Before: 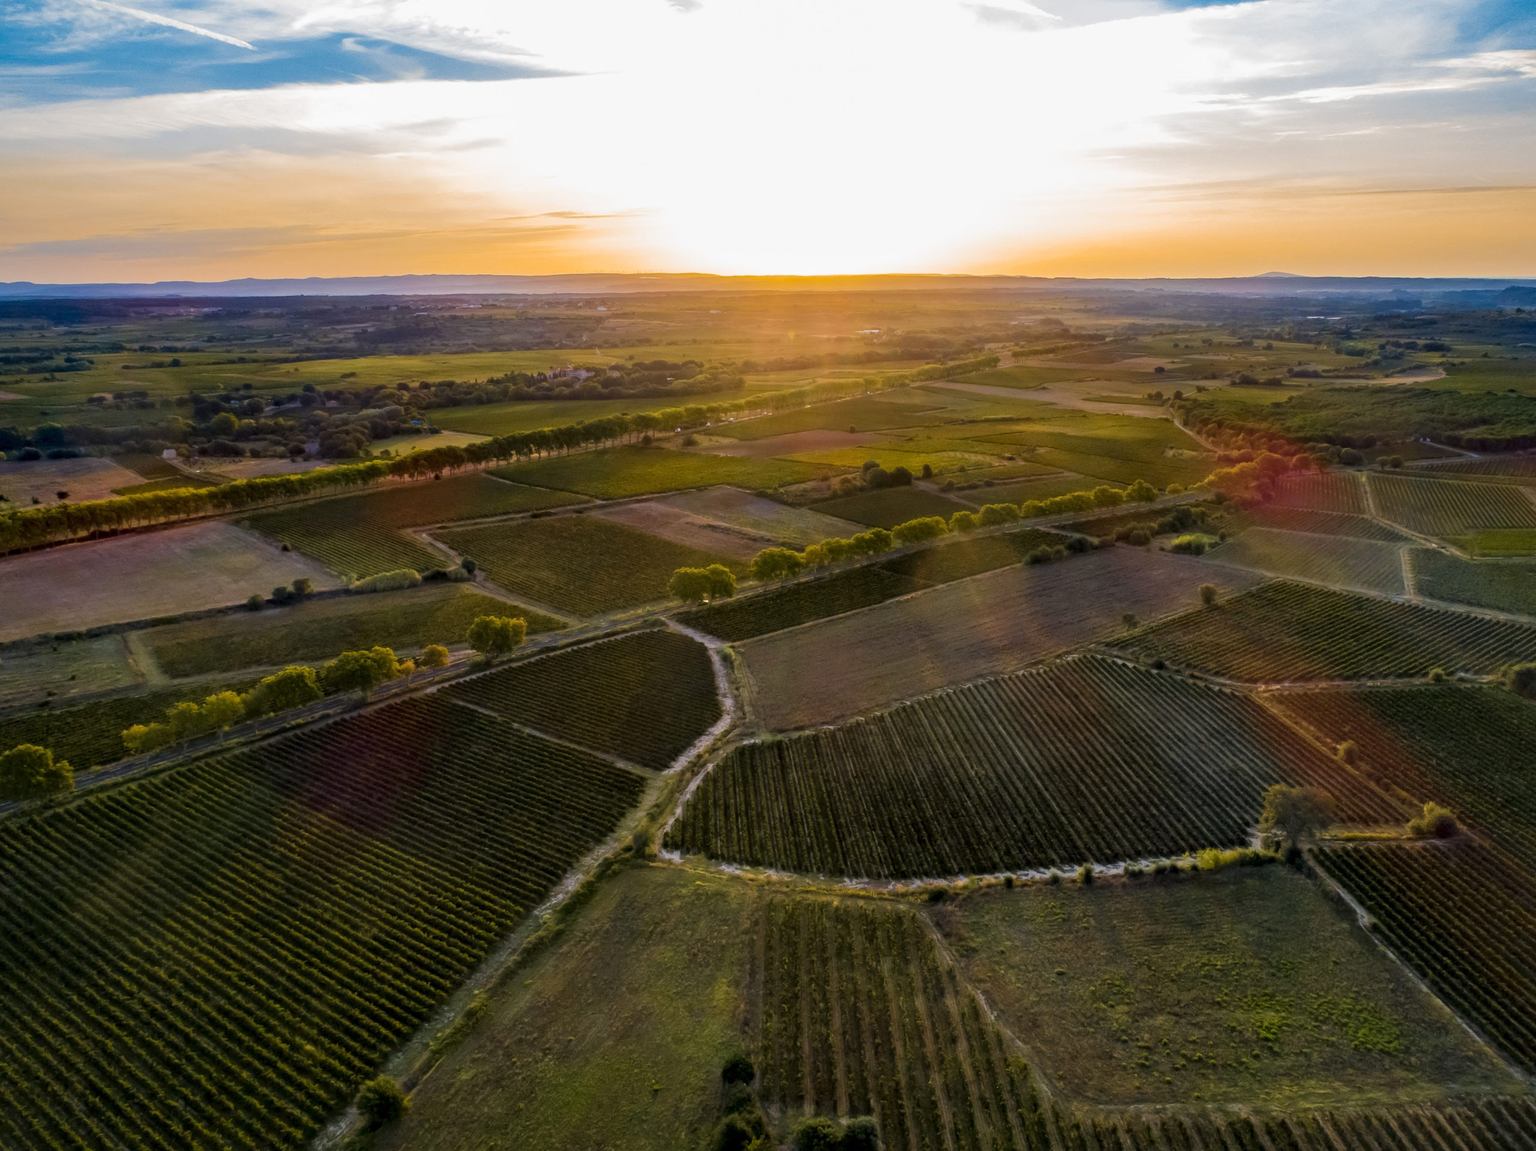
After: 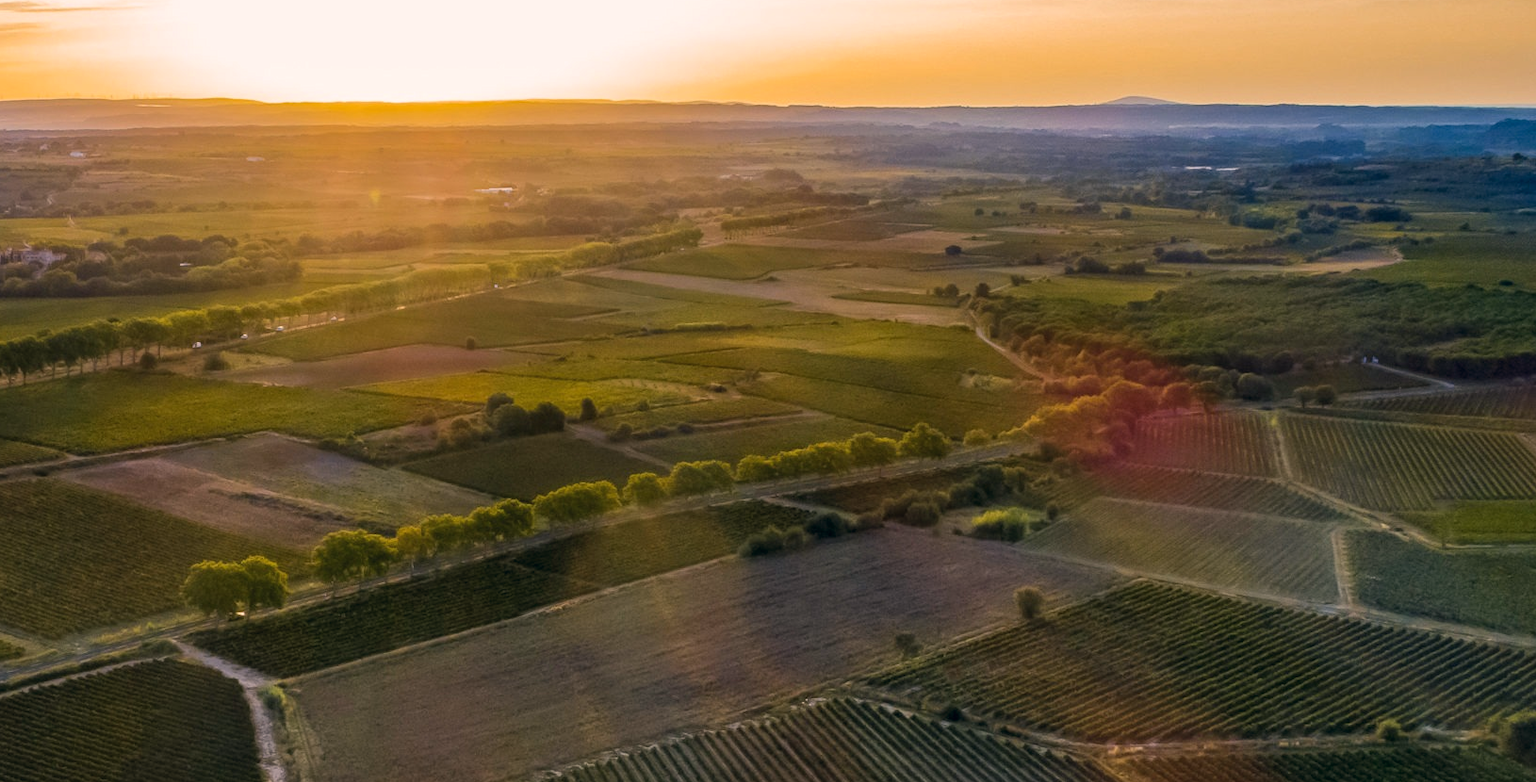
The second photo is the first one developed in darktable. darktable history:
color correction: highlights a* 5.38, highlights b* 5.3, shadows a* -4.26, shadows b* -5.11
crop: left 36.005%, top 18.293%, right 0.31%, bottom 38.444%
